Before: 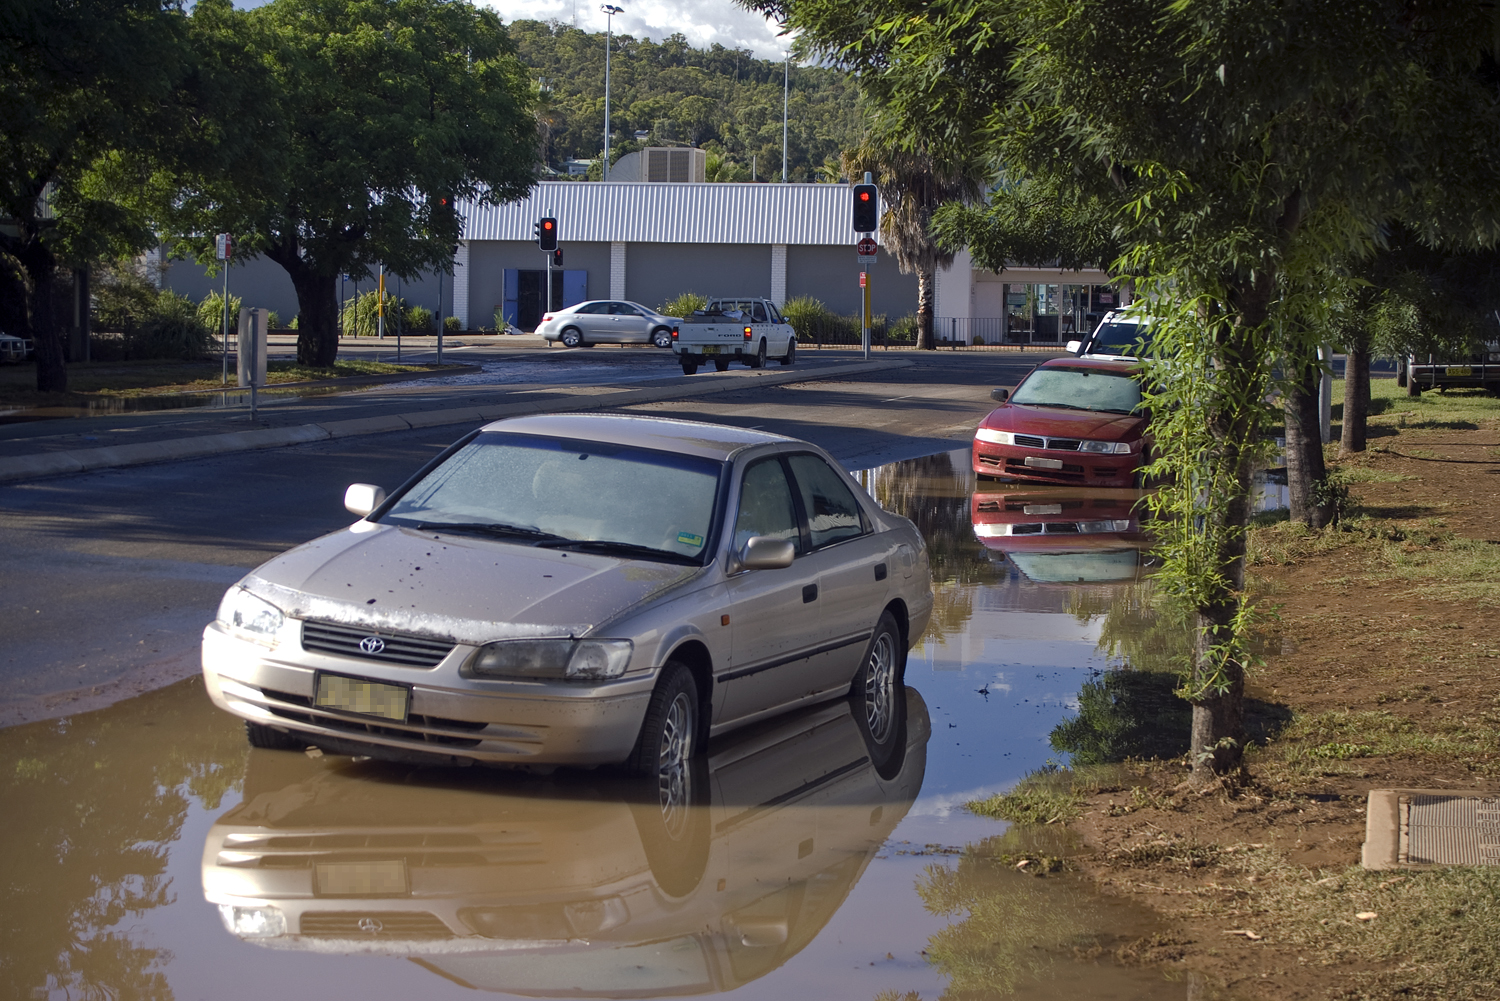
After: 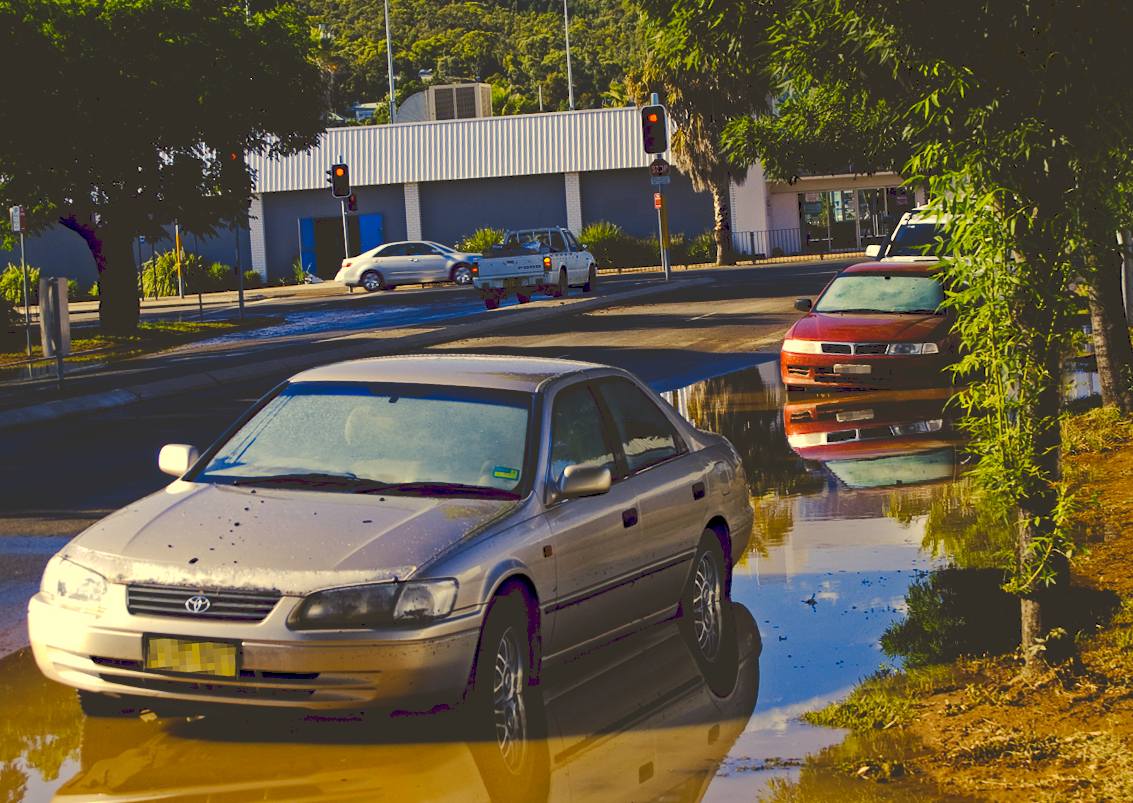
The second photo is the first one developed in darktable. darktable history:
color correction: highlights a* 2.72, highlights b* 22.8
tone curve: curves: ch0 [(0, 0) (0.003, 0.195) (0.011, 0.196) (0.025, 0.196) (0.044, 0.196) (0.069, 0.196) (0.1, 0.196) (0.136, 0.197) (0.177, 0.207) (0.224, 0.224) (0.277, 0.268) (0.335, 0.336) (0.399, 0.424) (0.468, 0.533) (0.543, 0.632) (0.623, 0.715) (0.709, 0.789) (0.801, 0.85) (0.898, 0.906) (1, 1)], preserve colors none
color contrast: green-magenta contrast 0.85, blue-yellow contrast 1.25, unbound 0
haze removal: compatibility mode true, adaptive false
crop: left 9.929%, top 3.475%, right 9.188%, bottom 9.529%
rotate and perspective: rotation -4.57°, crop left 0.054, crop right 0.944, crop top 0.087, crop bottom 0.914
